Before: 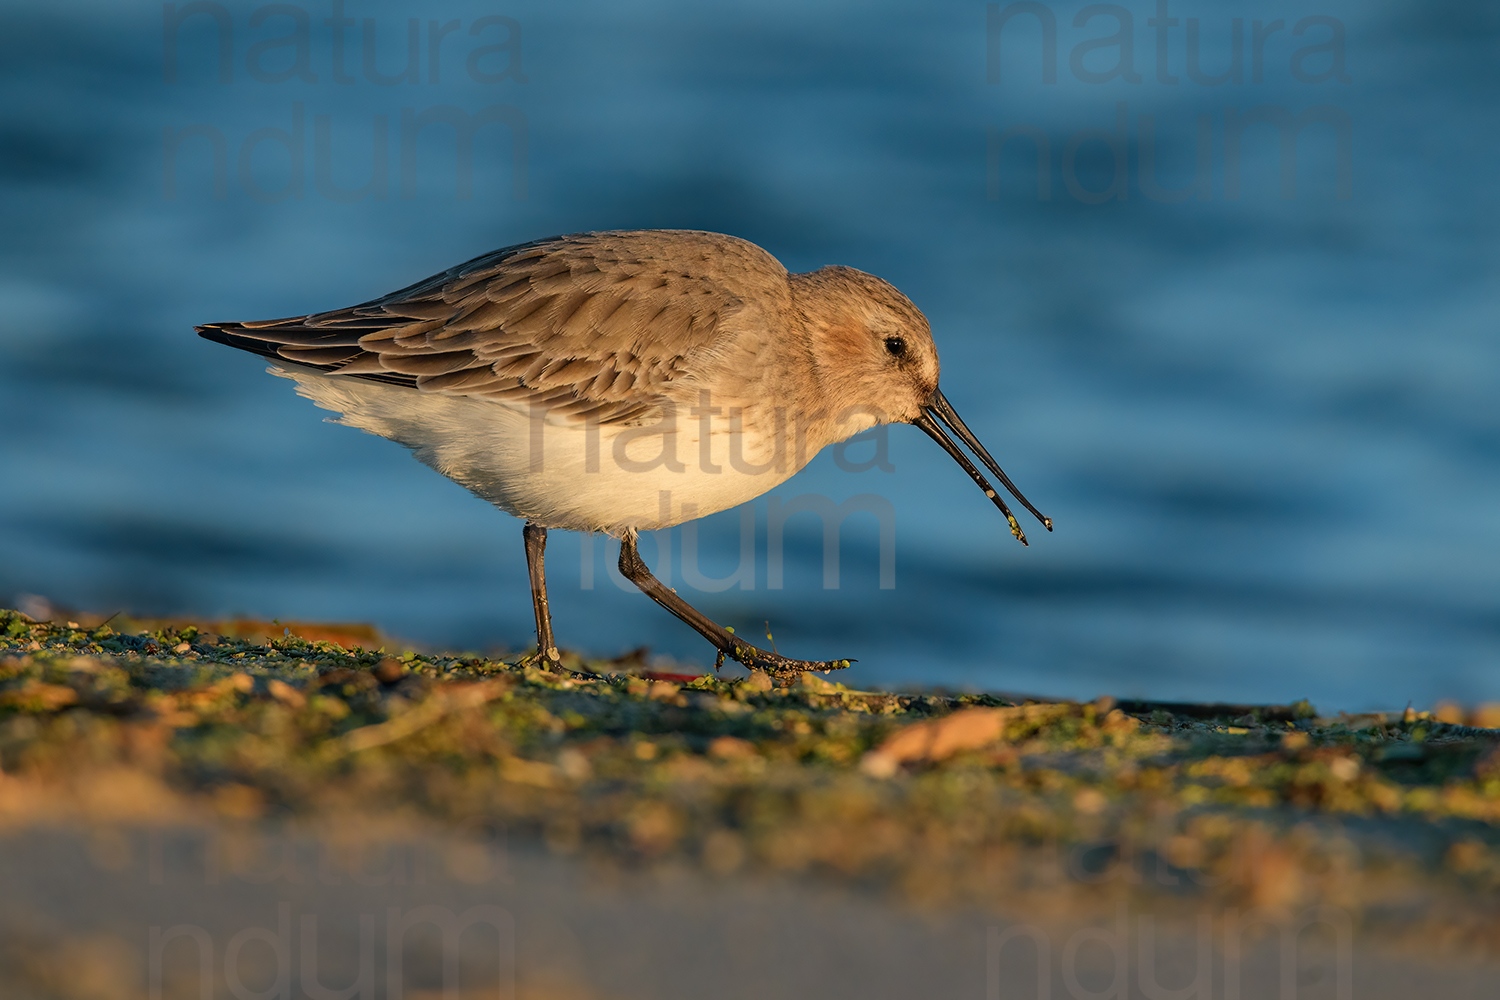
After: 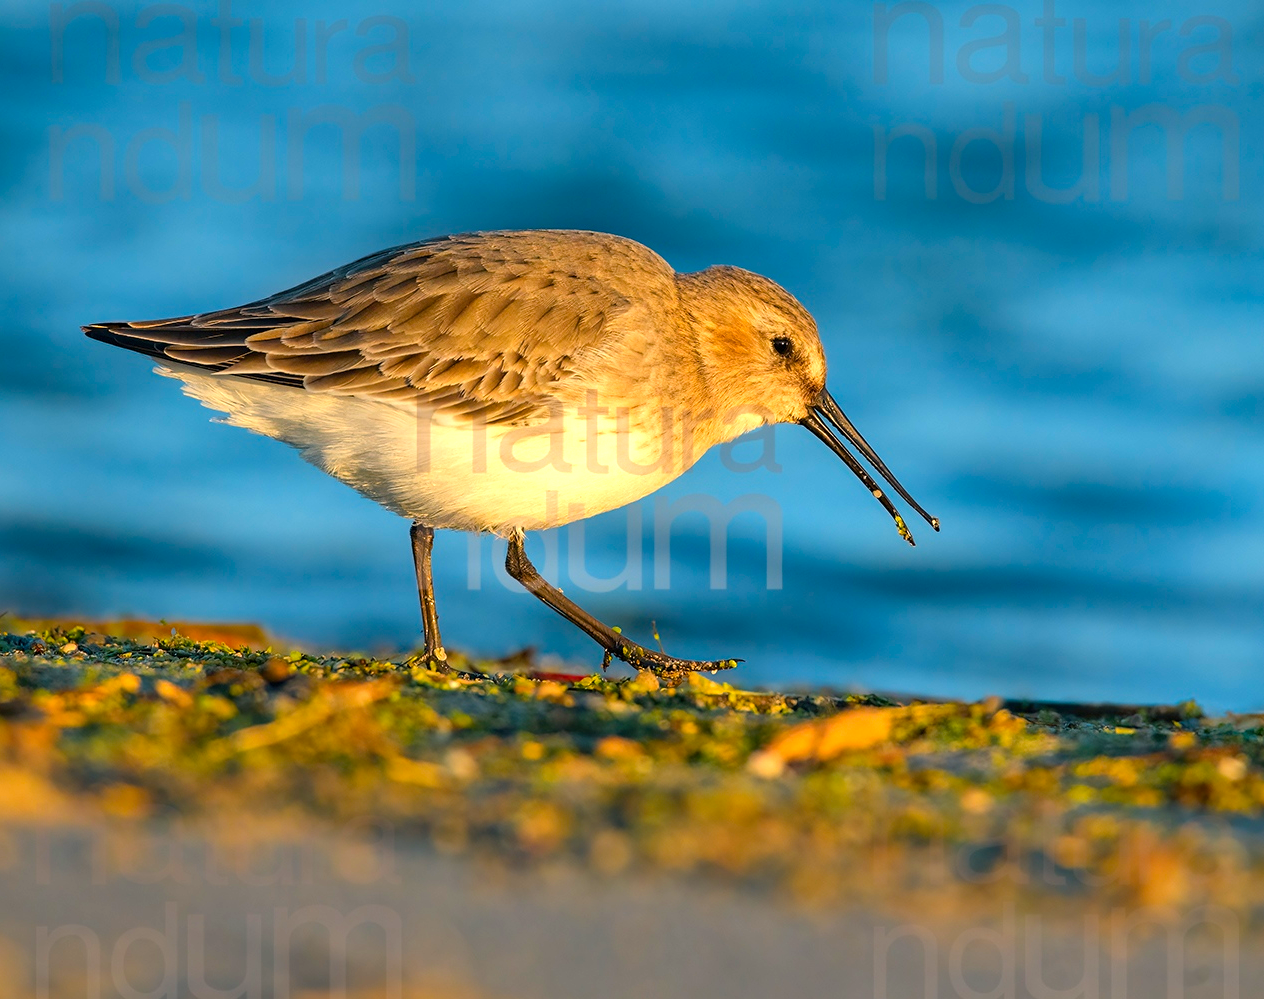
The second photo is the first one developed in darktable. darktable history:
crop: left 7.598%, right 7.873%
exposure: black level correction 0.001, exposure 0.5 EV, compensate exposure bias true, compensate highlight preservation false
color balance rgb: linear chroma grading › global chroma 8.33%, perceptual saturation grading › global saturation 18.52%, global vibrance 7.87%
